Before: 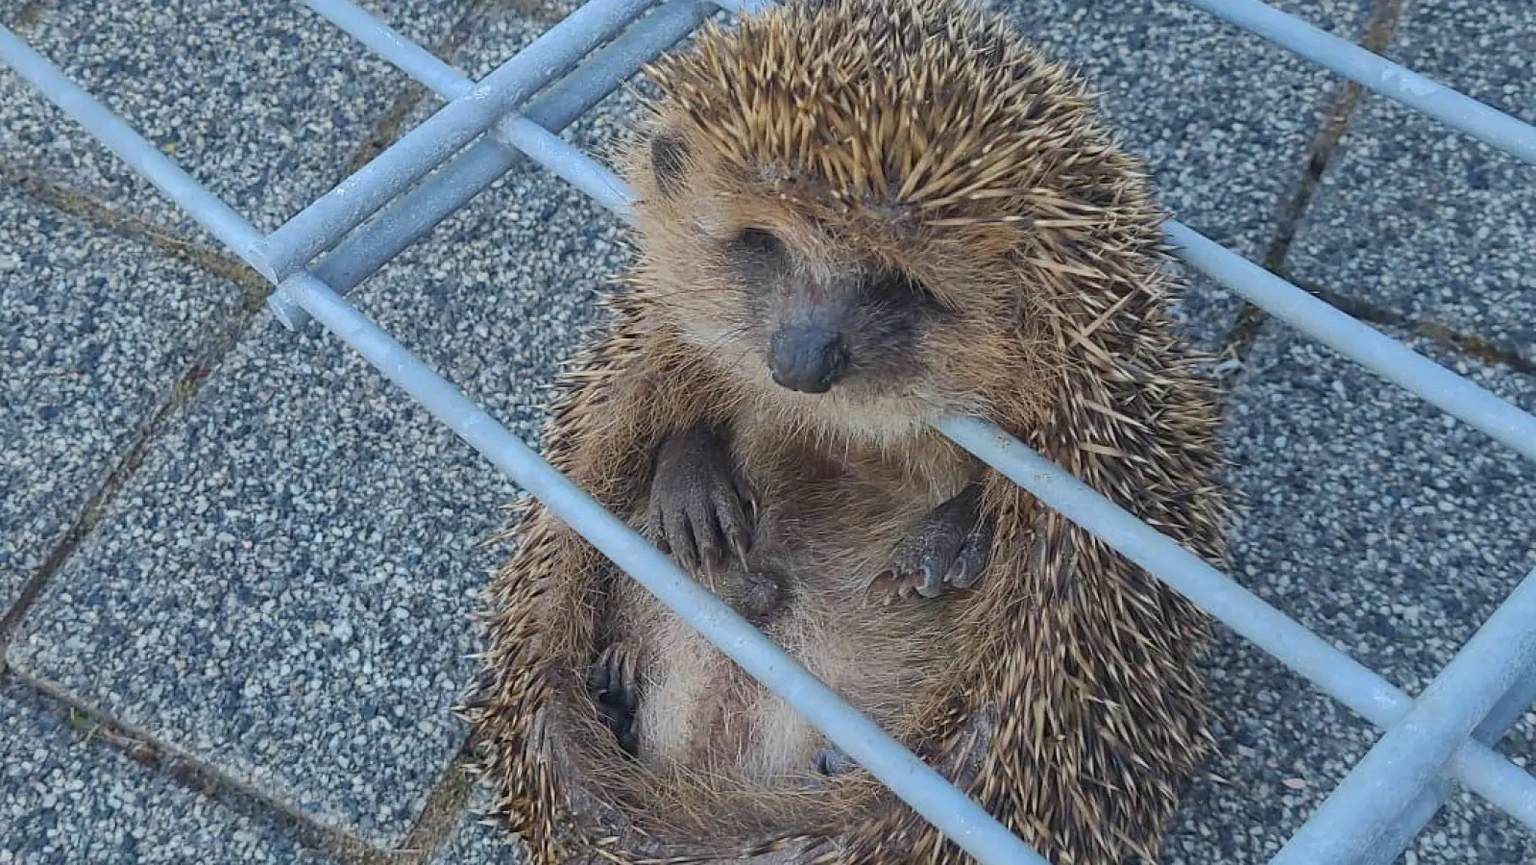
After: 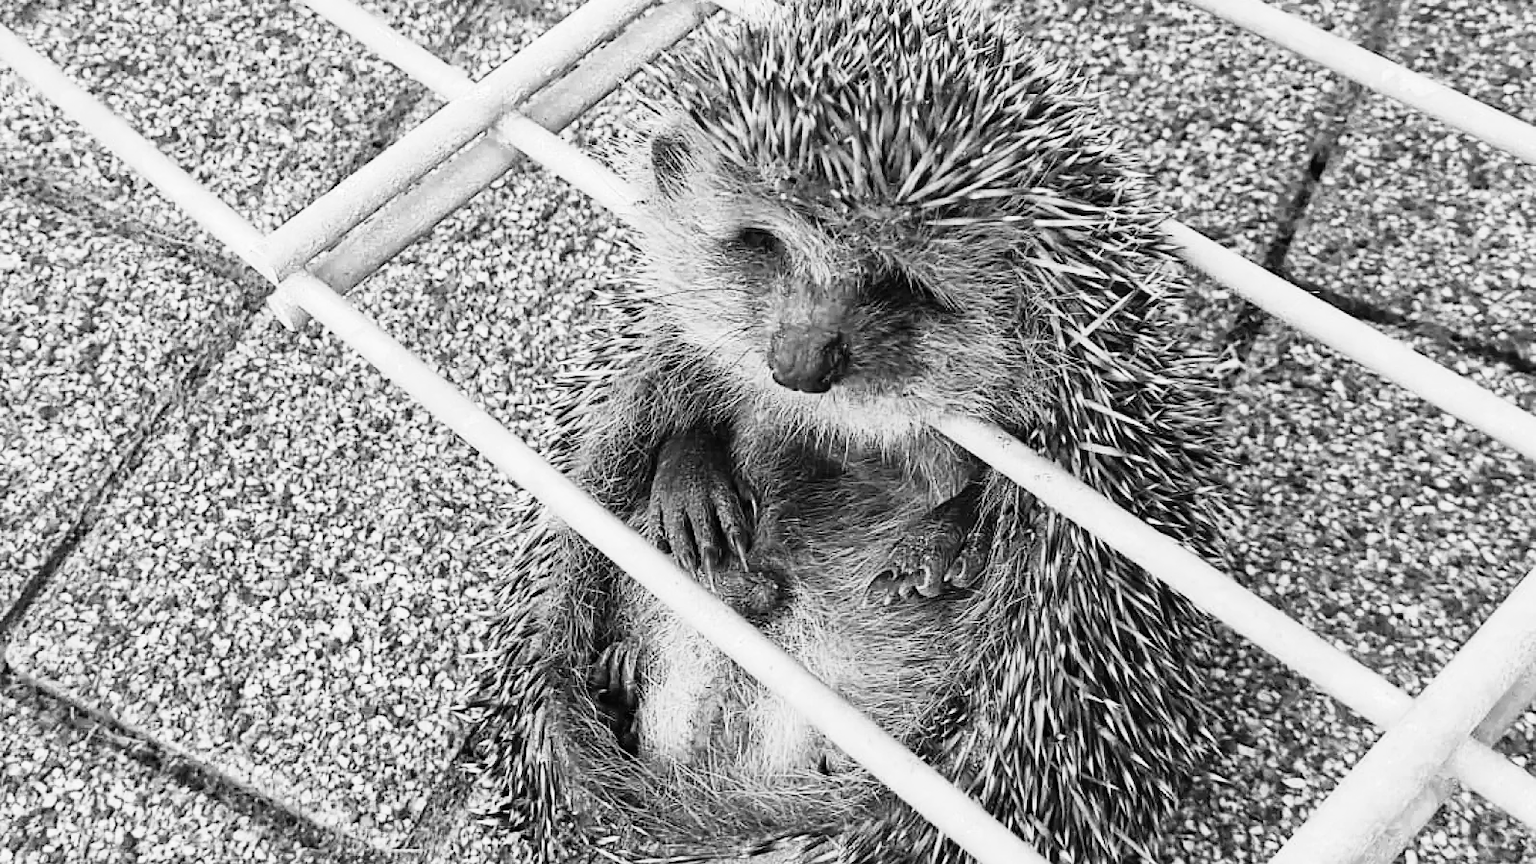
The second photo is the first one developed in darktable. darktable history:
haze removal: compatibility mode true, adaptive false
color calibration: output gray [0.18, 0.41, 0.41, 0], gray › normalize channels true, illuminant same as pipeline (D50), adaptation XYZ, x 0.346, y 0.359, gamut compression 0
rgb curve: curves: ch0 [(0, 0) (0.21, 0.15) (0.24, 0.21) (0.5, 0.75) (0.75, 0.96) (0.89, 0.99) (1, 1)]; ch1 [(0, 0.02) (0.21, 0.13) (0.25, 0.2) (0.5, 0.67) (0.75, 0.9) (0.89, 0.97) (1, 1)]; ch2 [(0, 0.02) (0.21, 0.13) (0.25, 0.2) (0.5, 0.67) (0.75, 0.9) (0.89, 0.97) (1, 1)], compensate middle gray true
